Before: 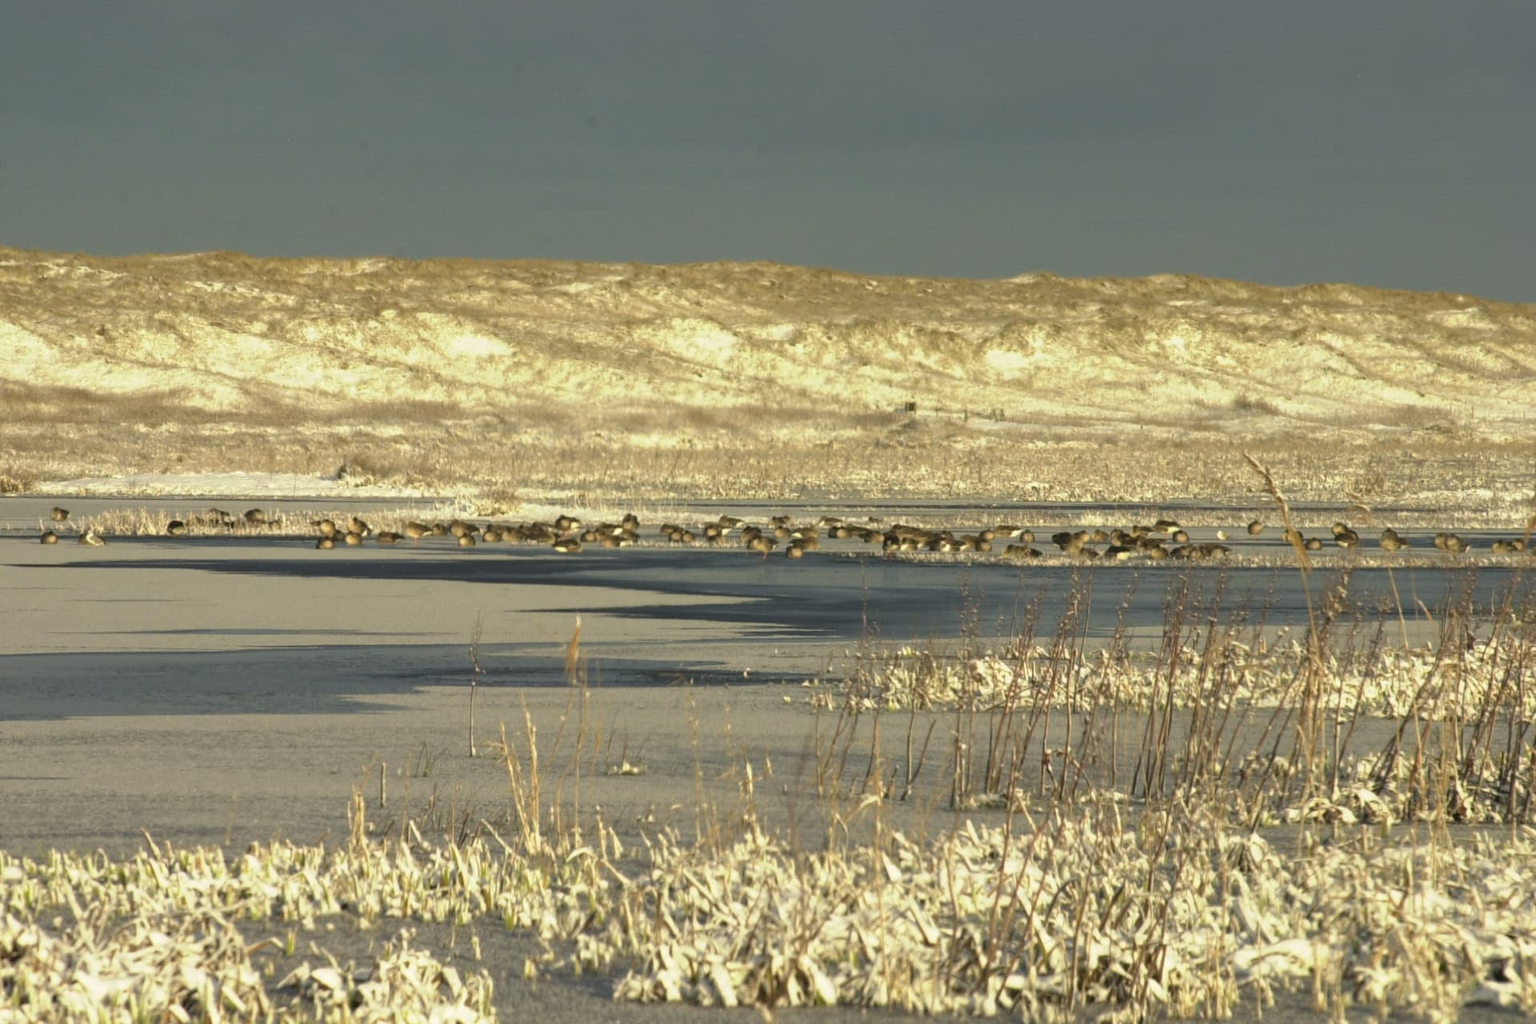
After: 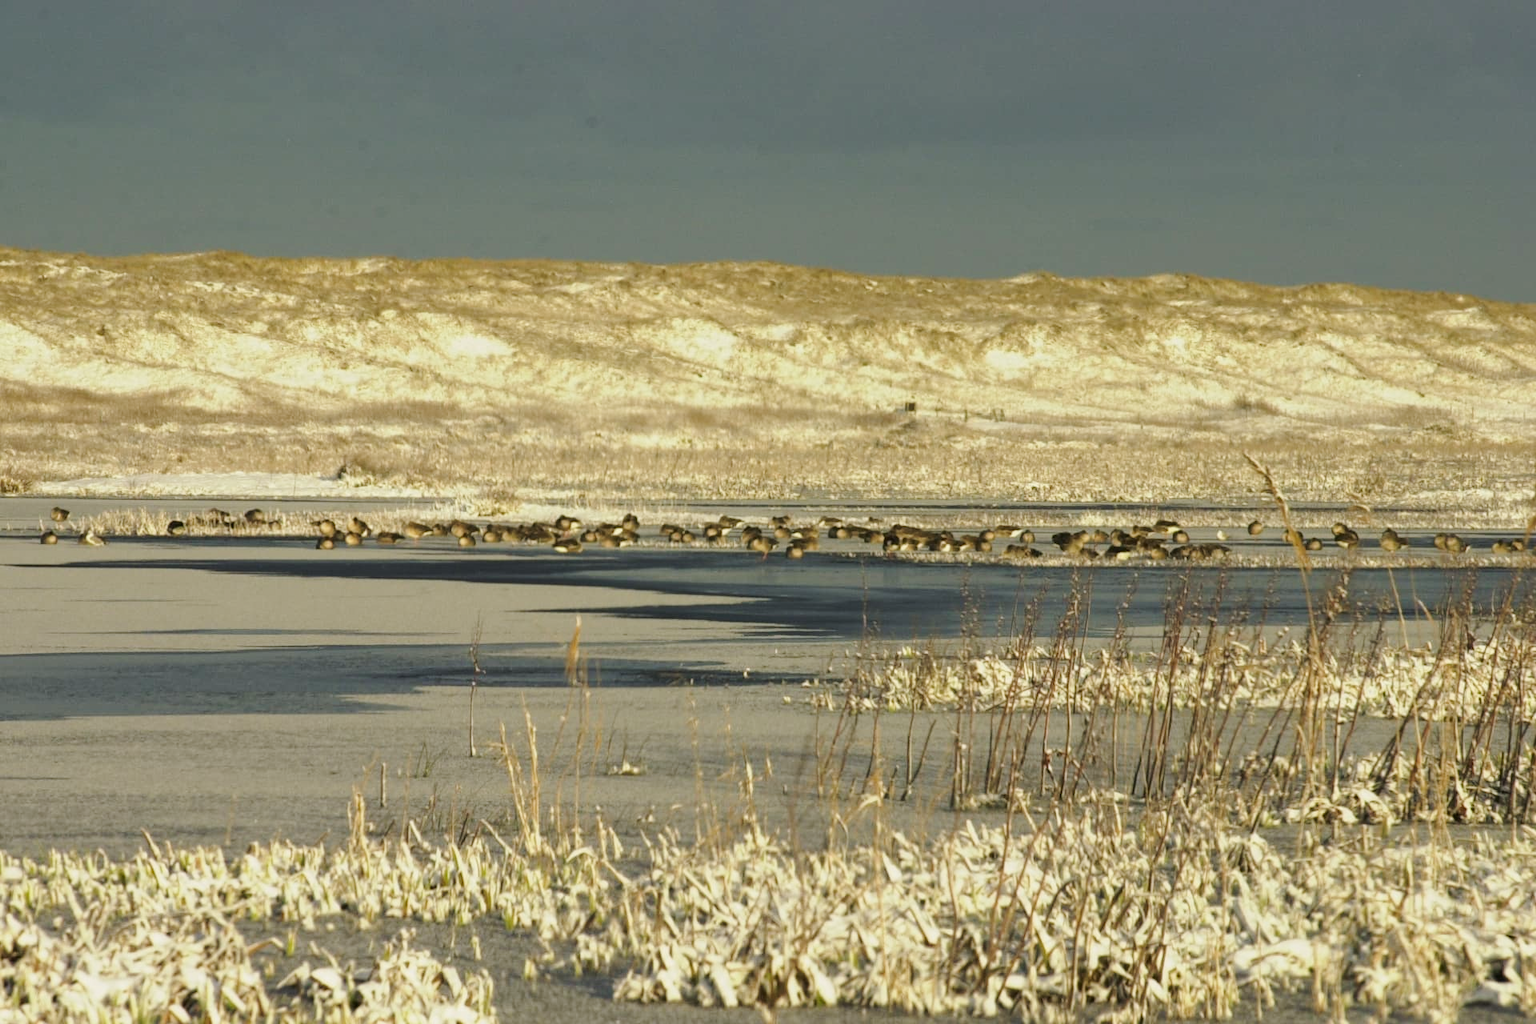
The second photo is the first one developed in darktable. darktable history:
tone curve: curves: ch0 [(0, 0) (0.068, 0.031) (0.175, 0.132) (0.337, 0.304) (0.498, 0.511) (0.748, 0.762) (0.993, 0.954)]; ch1 [(0, 0) (0.294, 0.184) (0.359, 0.34) (0.362, 0.35) (0.43, 0.41) (0.476, 0.457) (0.499, 0.5) (0.529, 0.523) (0.677, 0.762) (1, 1)]; ch2 [(0, 0) (0.431, 0.419) (0.495, 0.502) (0.524, 0.534) (0.557, 0.56) (0.634, 0.654) (0.728, 0.722) (1, 1)], preserve colors none
